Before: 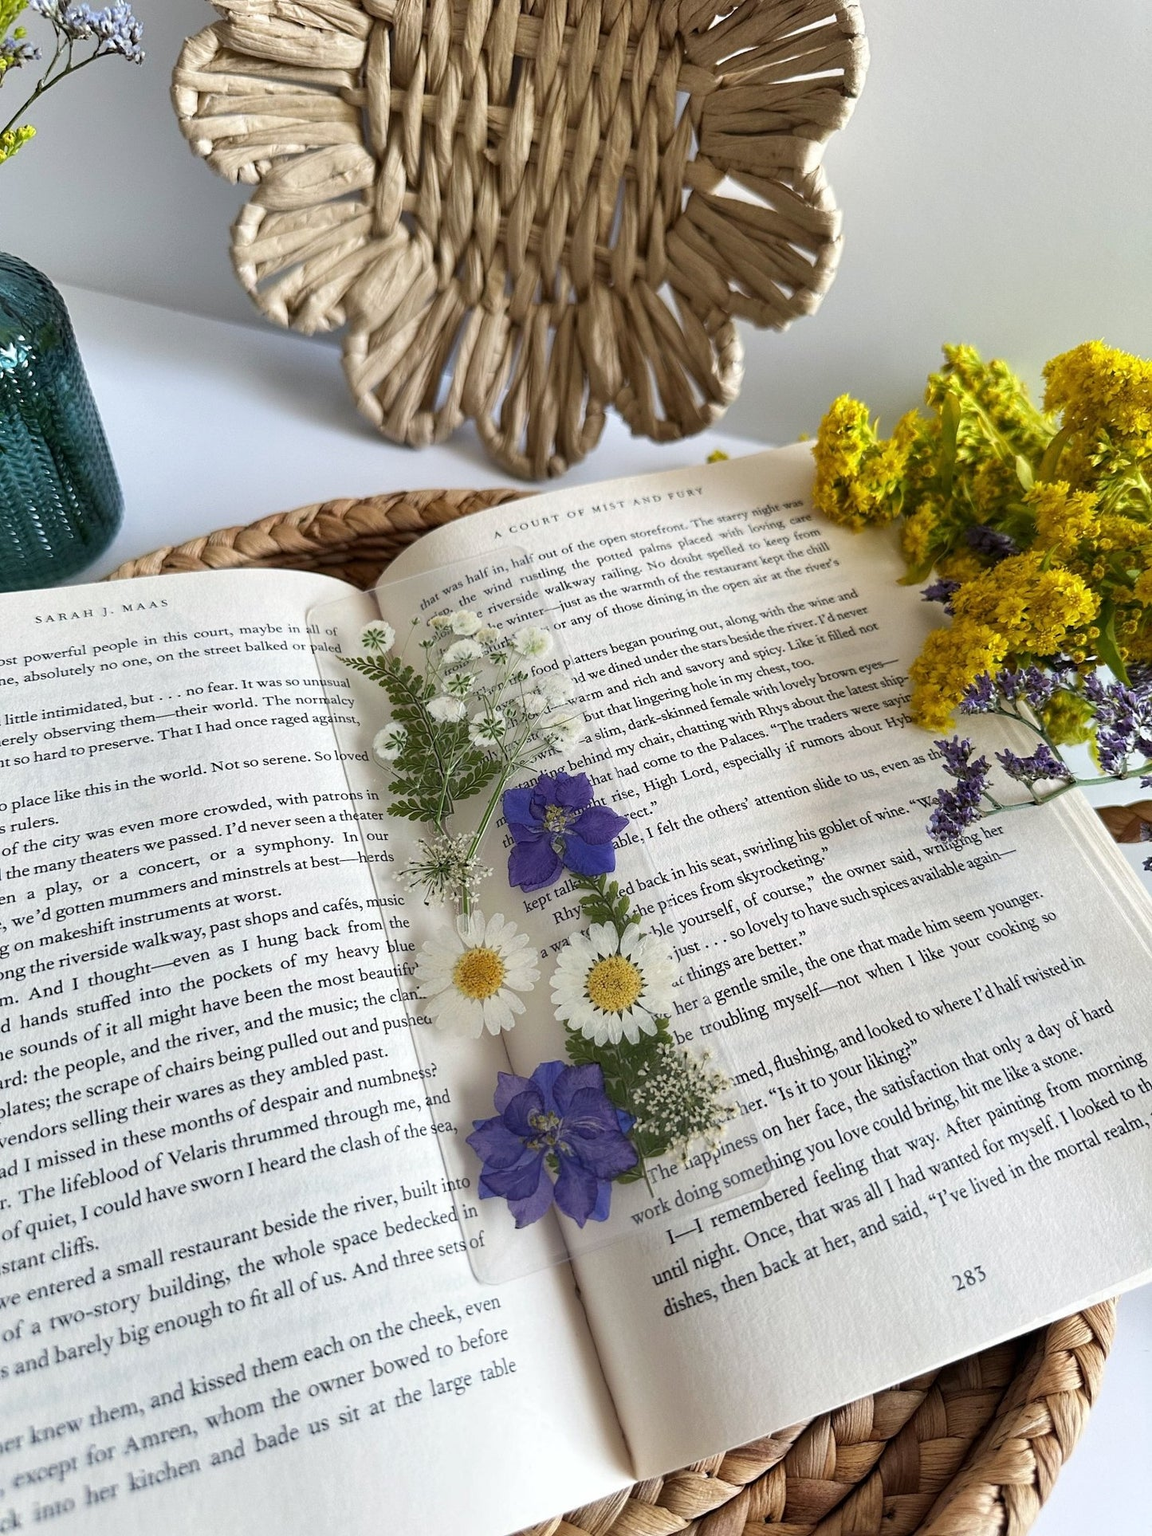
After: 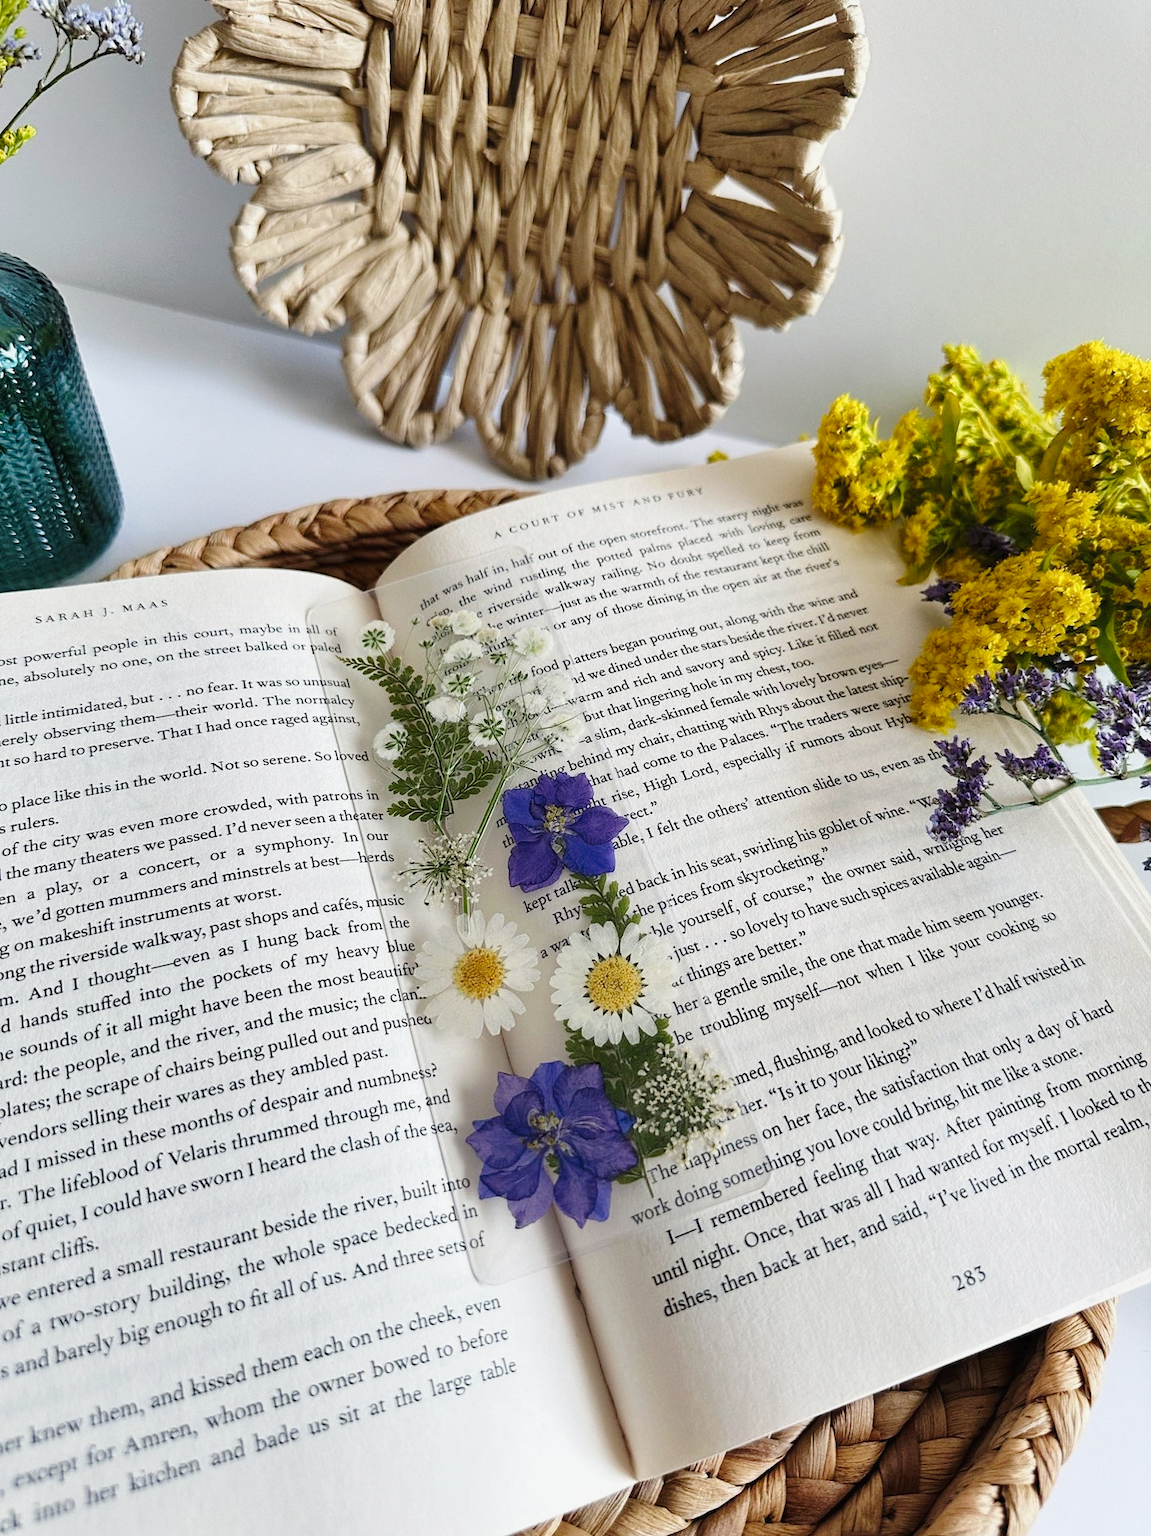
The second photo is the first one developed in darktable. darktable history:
exposure: exposure -0.172 EV, compensate highlight preservation false
tone curve: curves: ch0 [(0, 0) (0.003, 0.015) (0.011, 0.019) (0.025, 0.026) (0.044, 0.041) (0.069, 0.057) (0.1, 0.085) (0.136, 0.116) (0.177, 0.158) (0.224, 0.215) (0.277, 0.286) (0.335, 0.367) (0.399, 0.452) (0.468, 0.534) (0.543, 0.612) (0.623, 0.698) (0.709, 0.775) (0.801, 0.858) (0.898, 0.928) (1, 1)], preserve colors none
